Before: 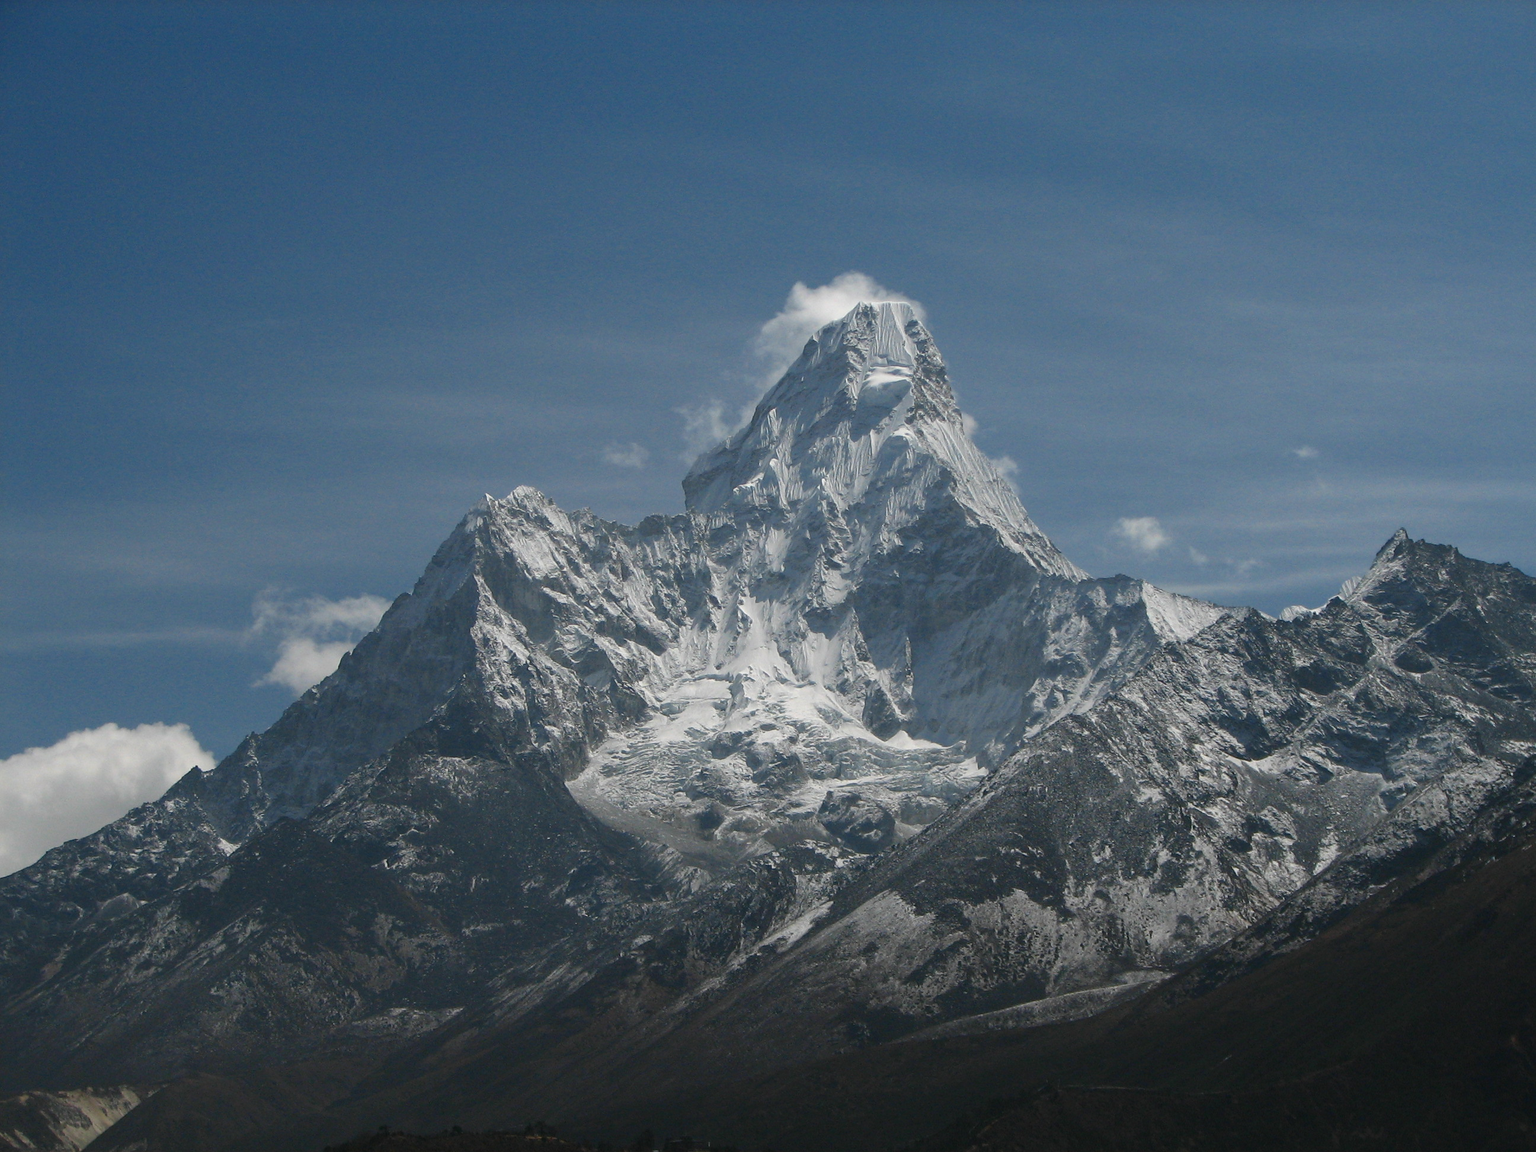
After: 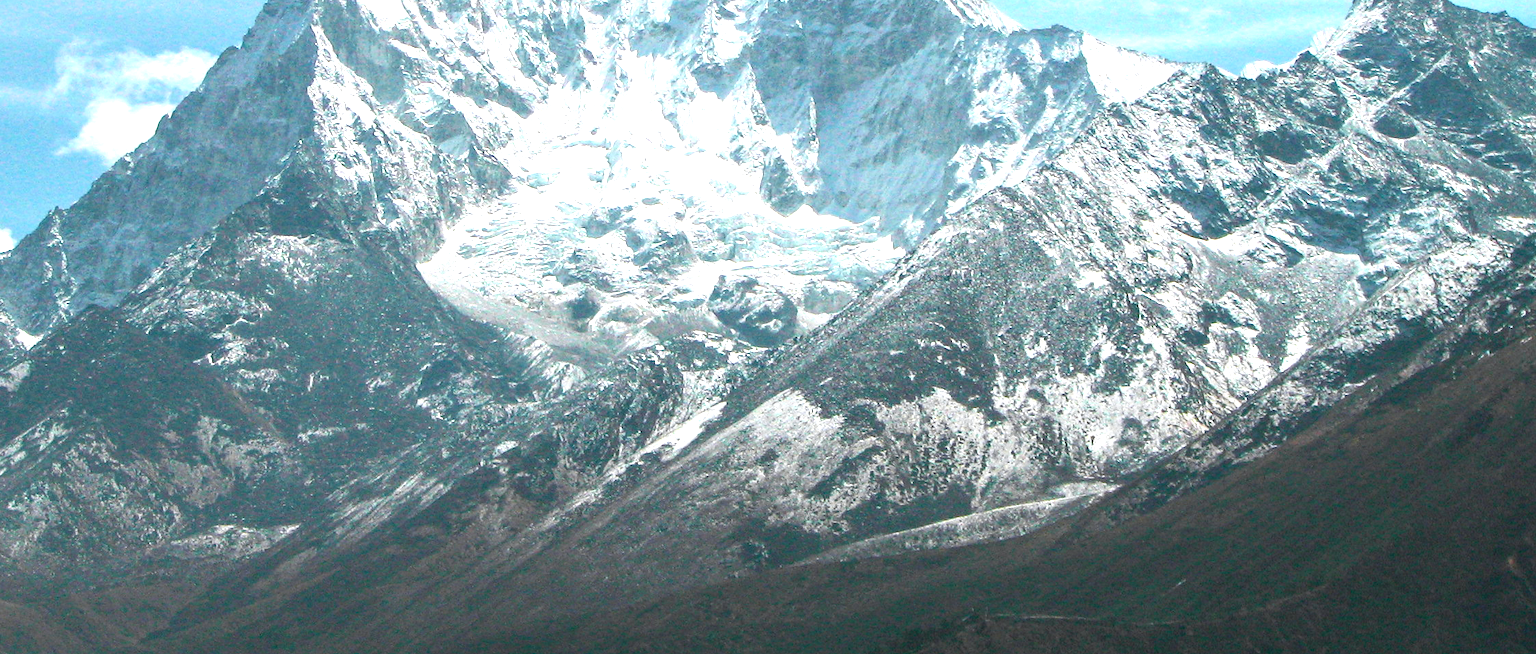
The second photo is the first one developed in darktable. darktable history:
crop and rotate: left 13.288%, top 47.997%, bottom 2.757%
local contrast: on, module defaults
exposure: black level correction 0, exposure 1.902 EV, compensate highlight preservation false
tone curve: curves: ch0 [(0, 0) (0.051, 0.047) (0.102, 0.099) (0.232, 0.249) (0.462, 0.501) (0.698, 0.761) (0.908, 0.946) (1, 1)]; ch1 [(0, 0) (0.339, 0.298) (0.402, 0.363) (0.453, 0.413) (0.485, 0.469) (0.494, 0.493) (0.504, 0.501) (0.525, 0.533) (0.563, 0.591) (0.597, 0.631) (1, 1)]; ch2 [(0, 0) (0.48, 0.48) (0.504, 0.5) (0.539, 0.554) (0.59, 0.628) (0.642, 0.682) (0.824, 0.815) (1, 1)], color space Lab, independent channels, preserve colors none
